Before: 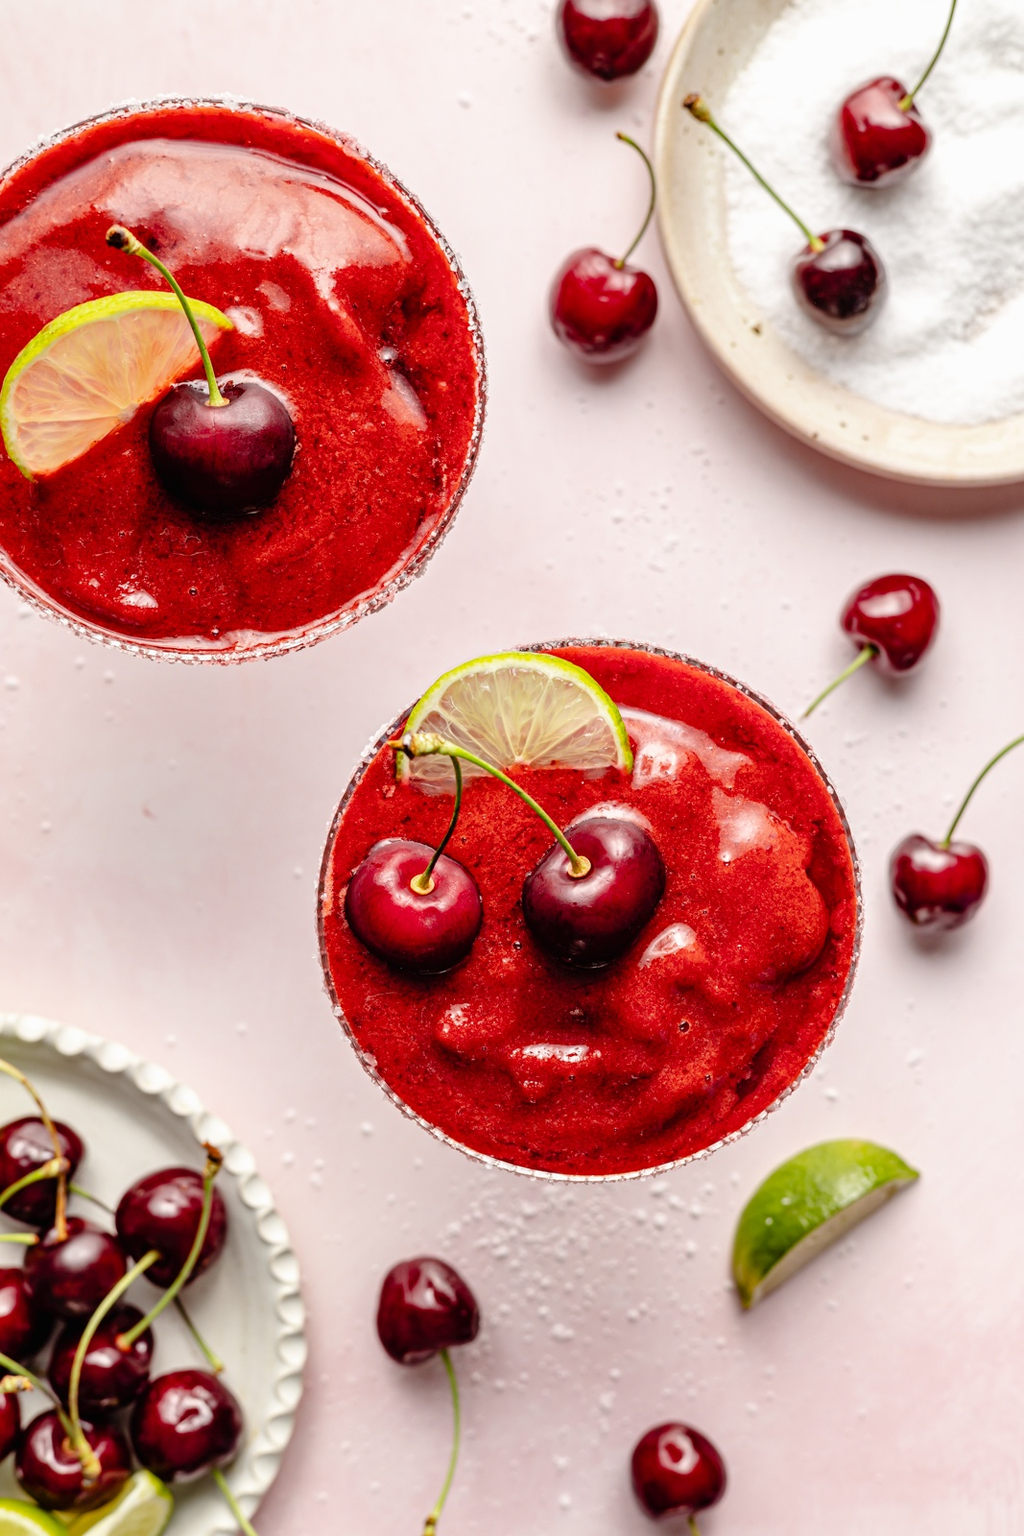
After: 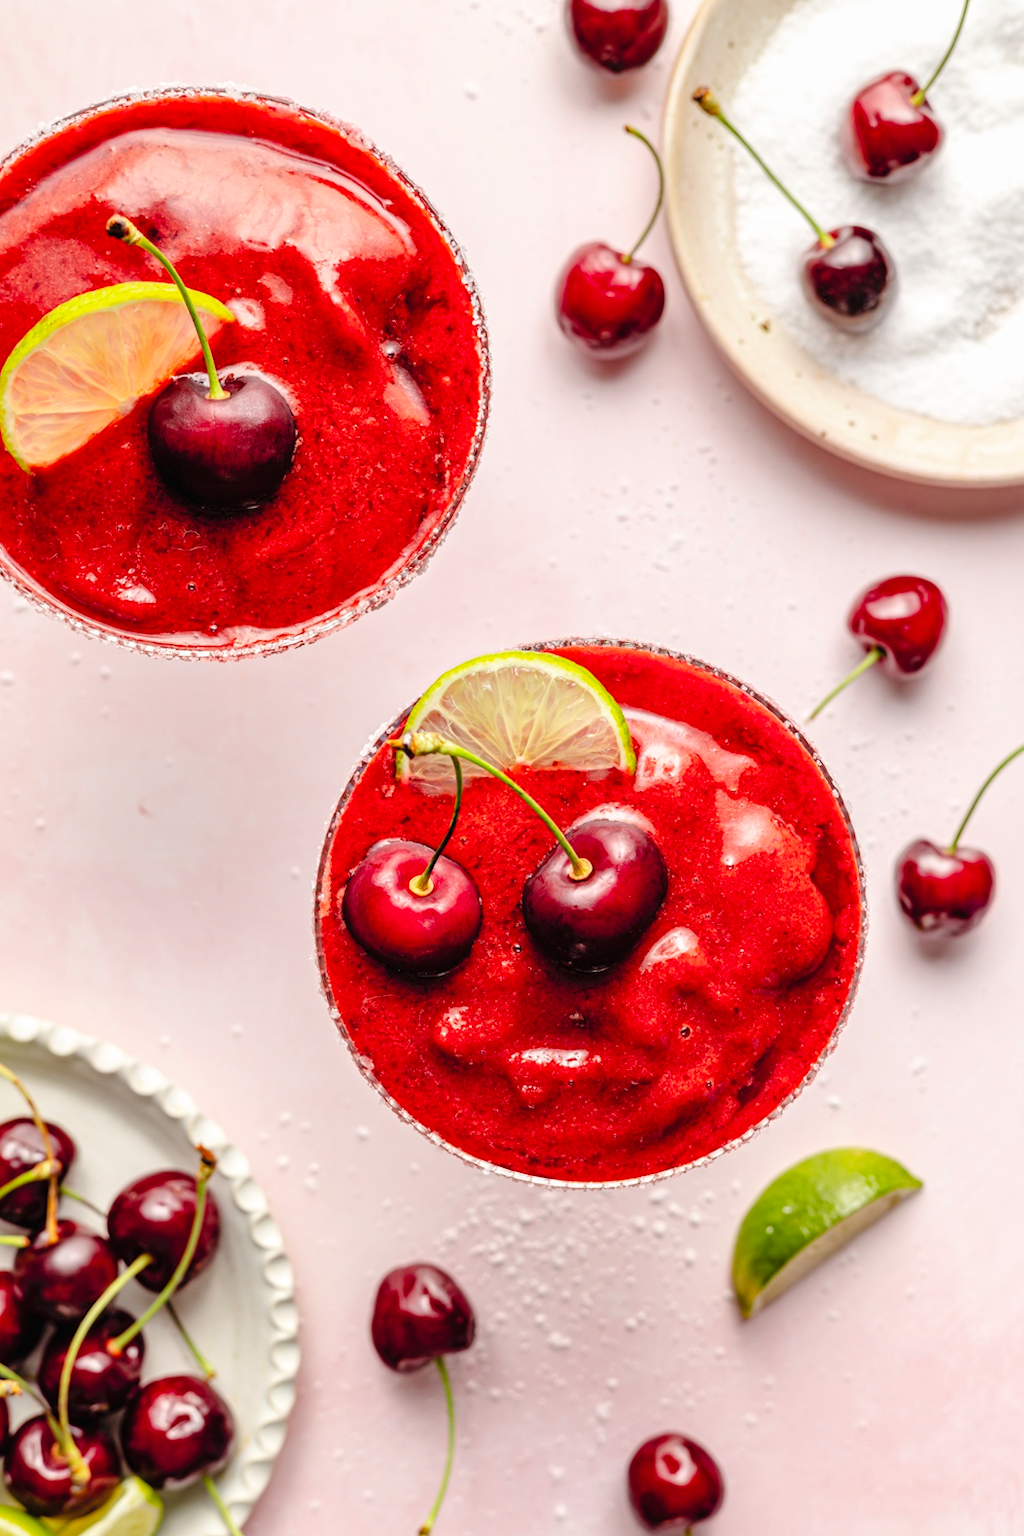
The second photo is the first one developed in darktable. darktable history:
crop and rotate: angle -0.5°
contrast brightness saturation: brightness 0.09, saturation 0.19
local contrast: mode bilateral grid, contrast 10, coarseness 25, detail 115%, midtone range 0.2
